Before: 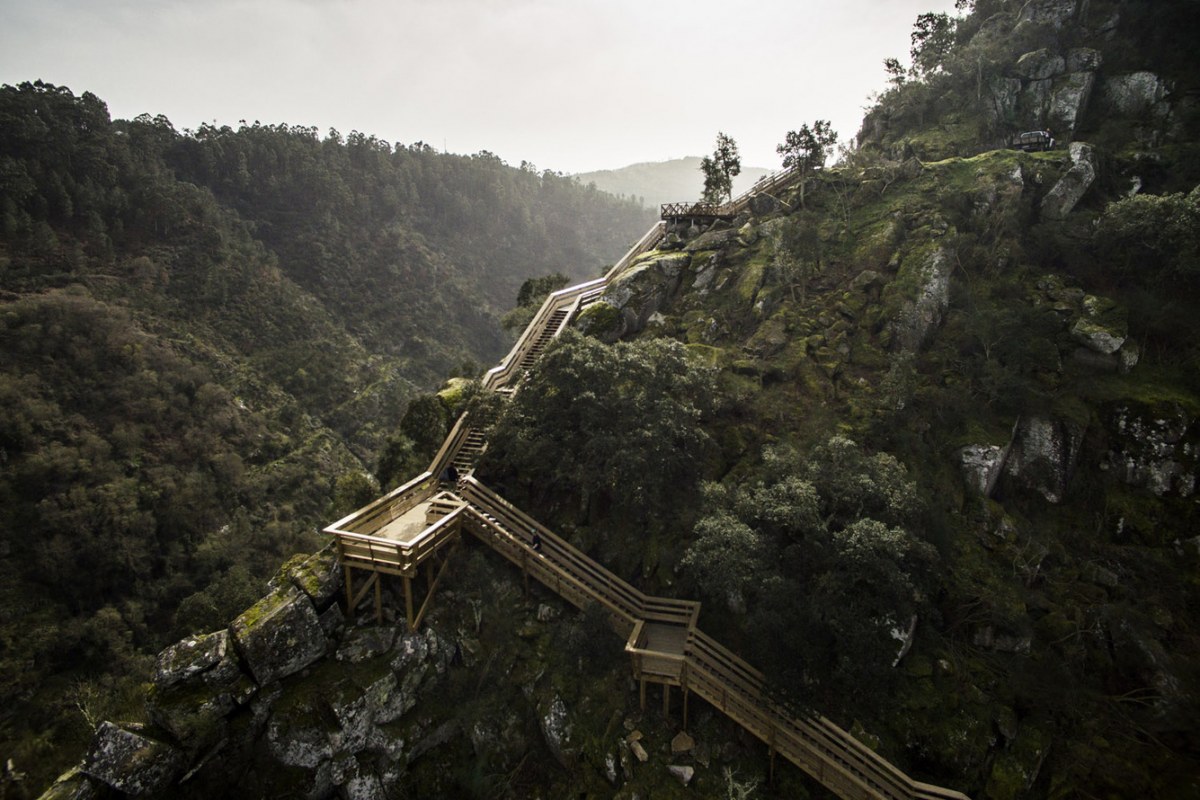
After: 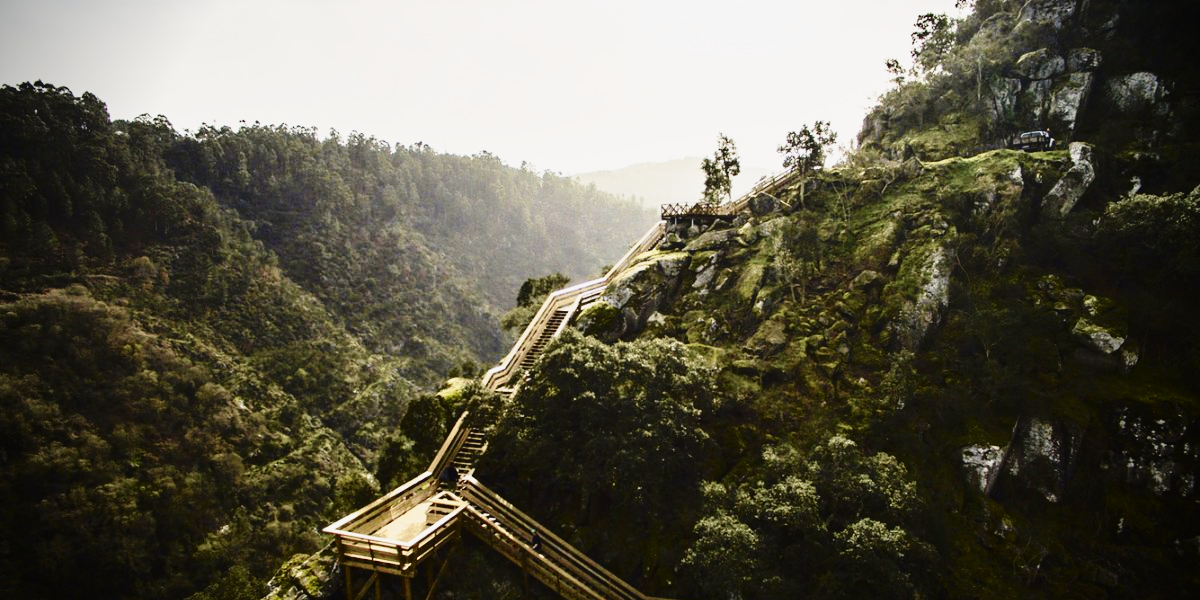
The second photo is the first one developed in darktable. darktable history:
vignetting: brightness -0.73, saturation -0.476
crop: bottom 24.982%
tone curve: curves: ch0 [(0, 0.021) (0.049, 0.044) (0.158, 0.113) (0.351, 0.331) (0.485, 0.505) (0.656, 0.696) (0.868, 0.887) (1, 0.969)]; ch1 [(0, 0) (0.322, 0.328) (0.434, 0.438) (0.473, 0.477) (0.502, 0.503) (0.522, 0.526) (0.564, 0.591) (0.602, 0.632) (0.677, 0.701) (0.859, 0.885) (1, 1)]; ch2 [(0, 0) (0.33, 0.301) (0.452, 0.434) (0.502, 0.505) (0.535, 0.554) (0.565, 0.598) (0.618, 0.629) (1, 1)], color space Lab, independent channels, preserve colors none
base curve: curves: ch0 [(0, 0) (0.036, 0.037) (0.121, 0.228) (0.46, 0.76) (0.859, 0.983) (1, 1)], preserve colors none
